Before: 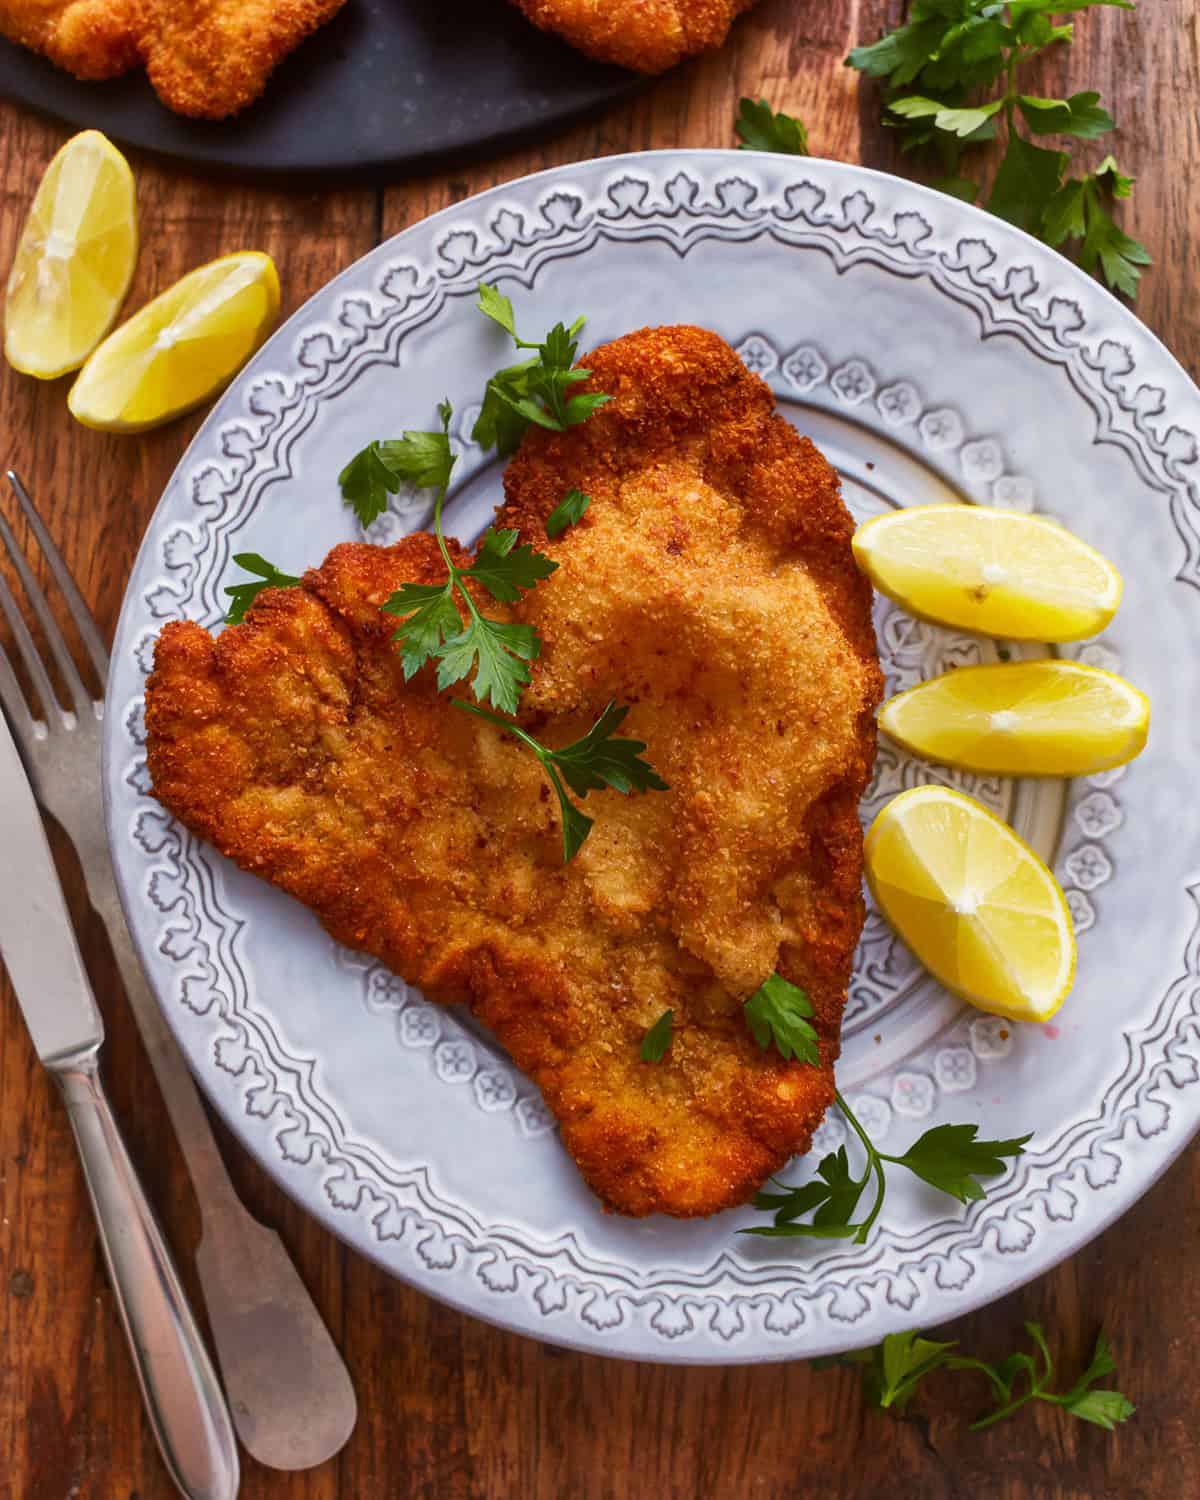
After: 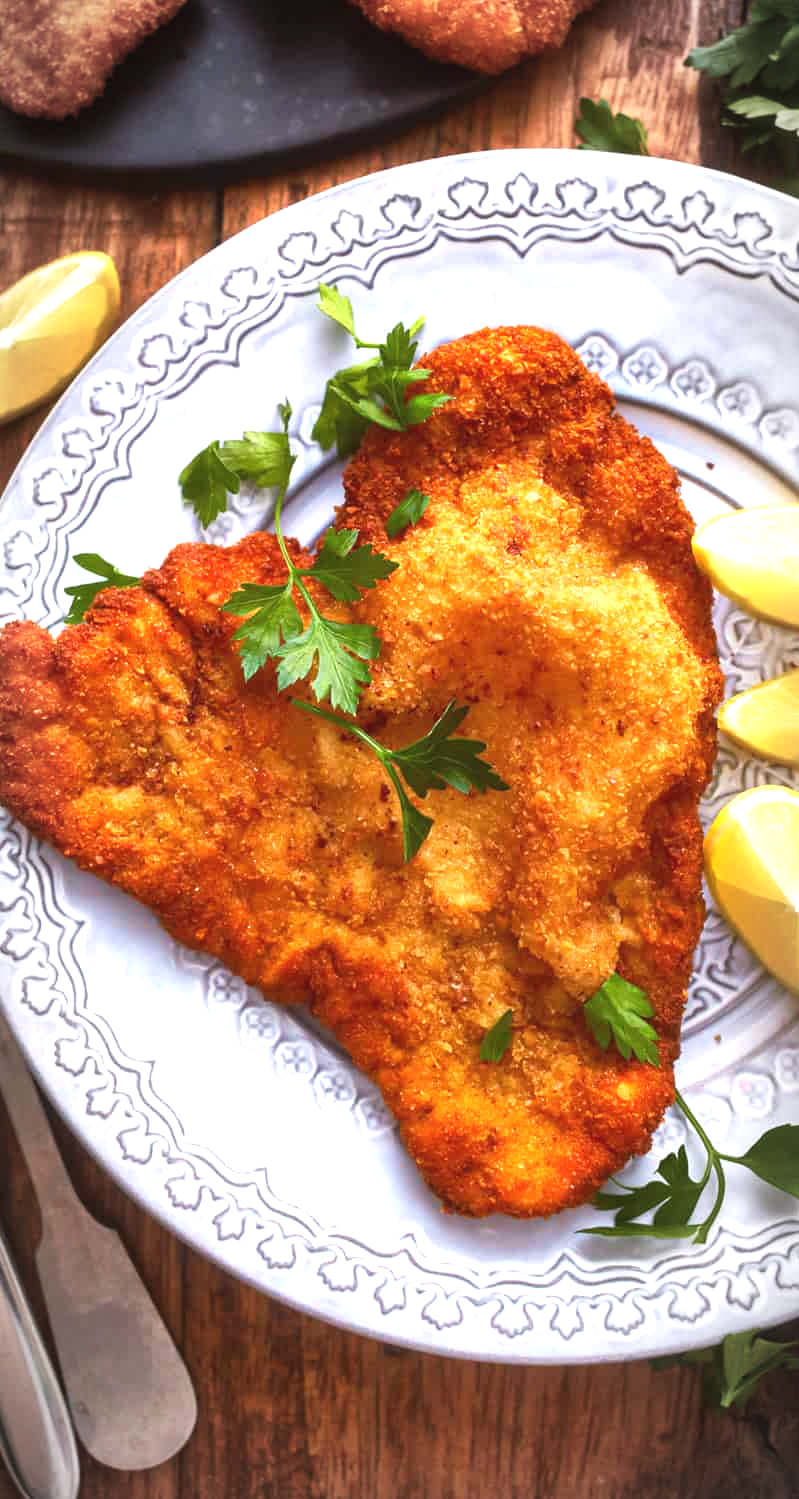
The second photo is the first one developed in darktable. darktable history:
exposure: black level correction -0.002, exposure 1.115 EV, compensate highlight preservation false
vignetting: automatic ratio true
crop and rotate: left 13.342%, right 19.991%
